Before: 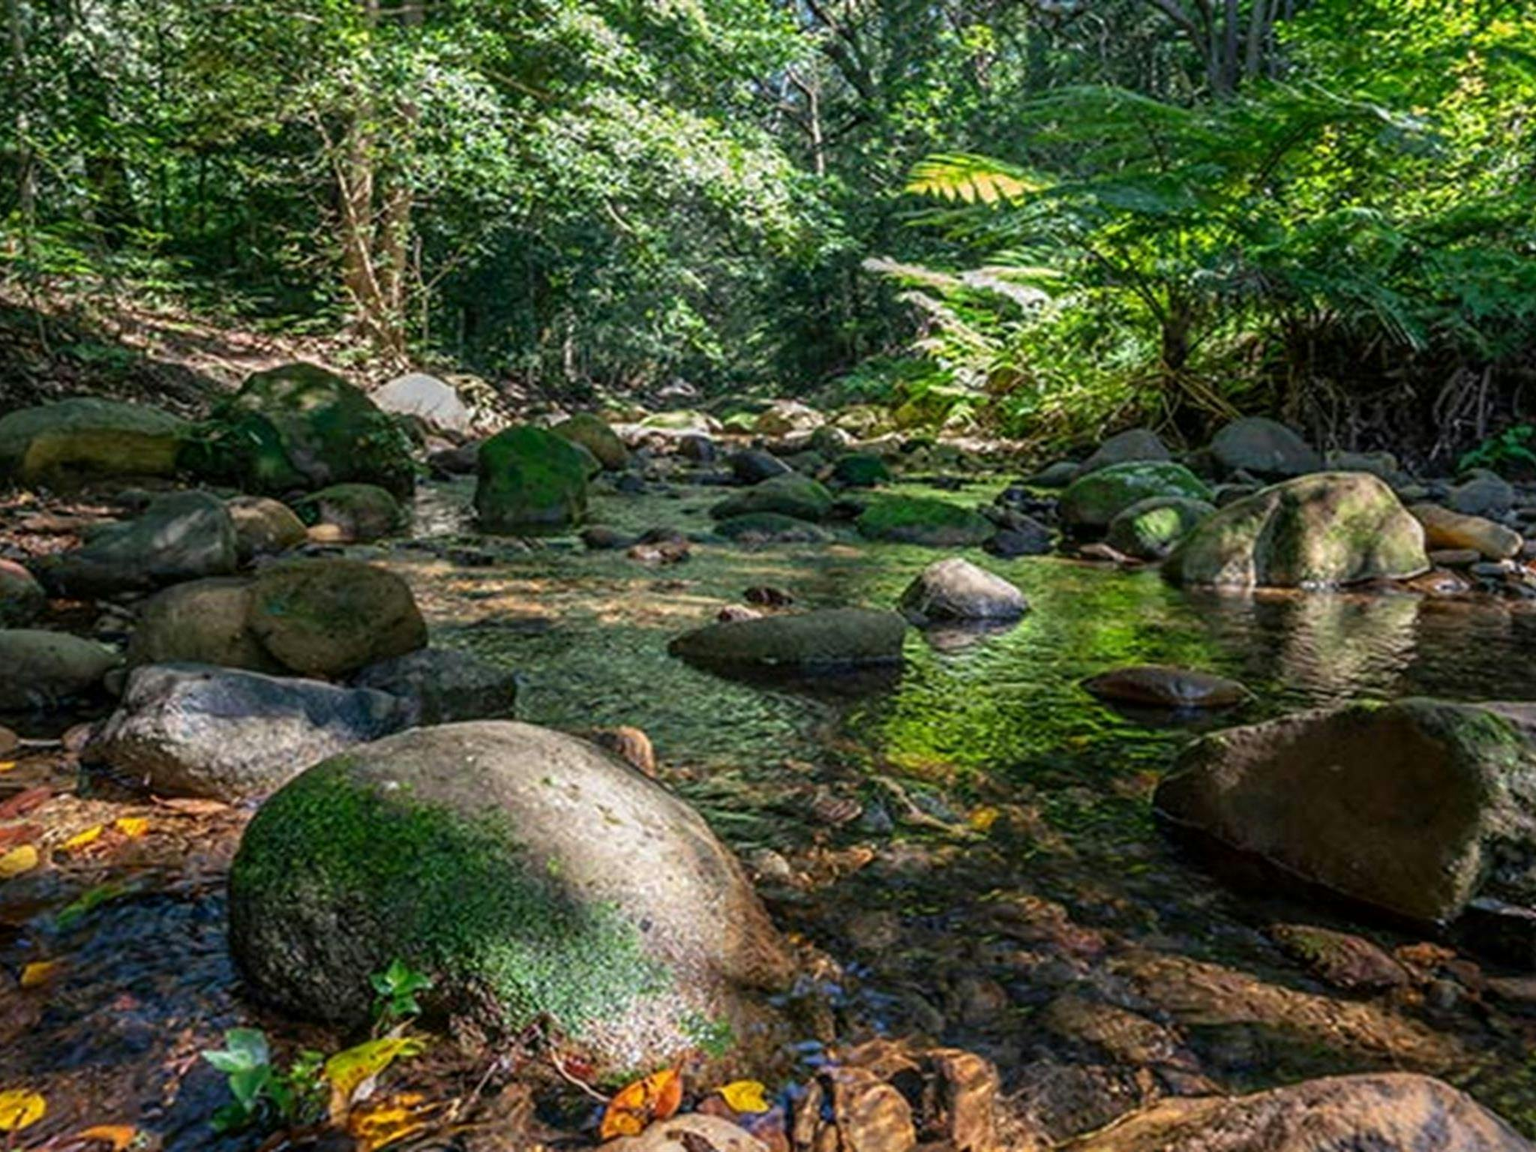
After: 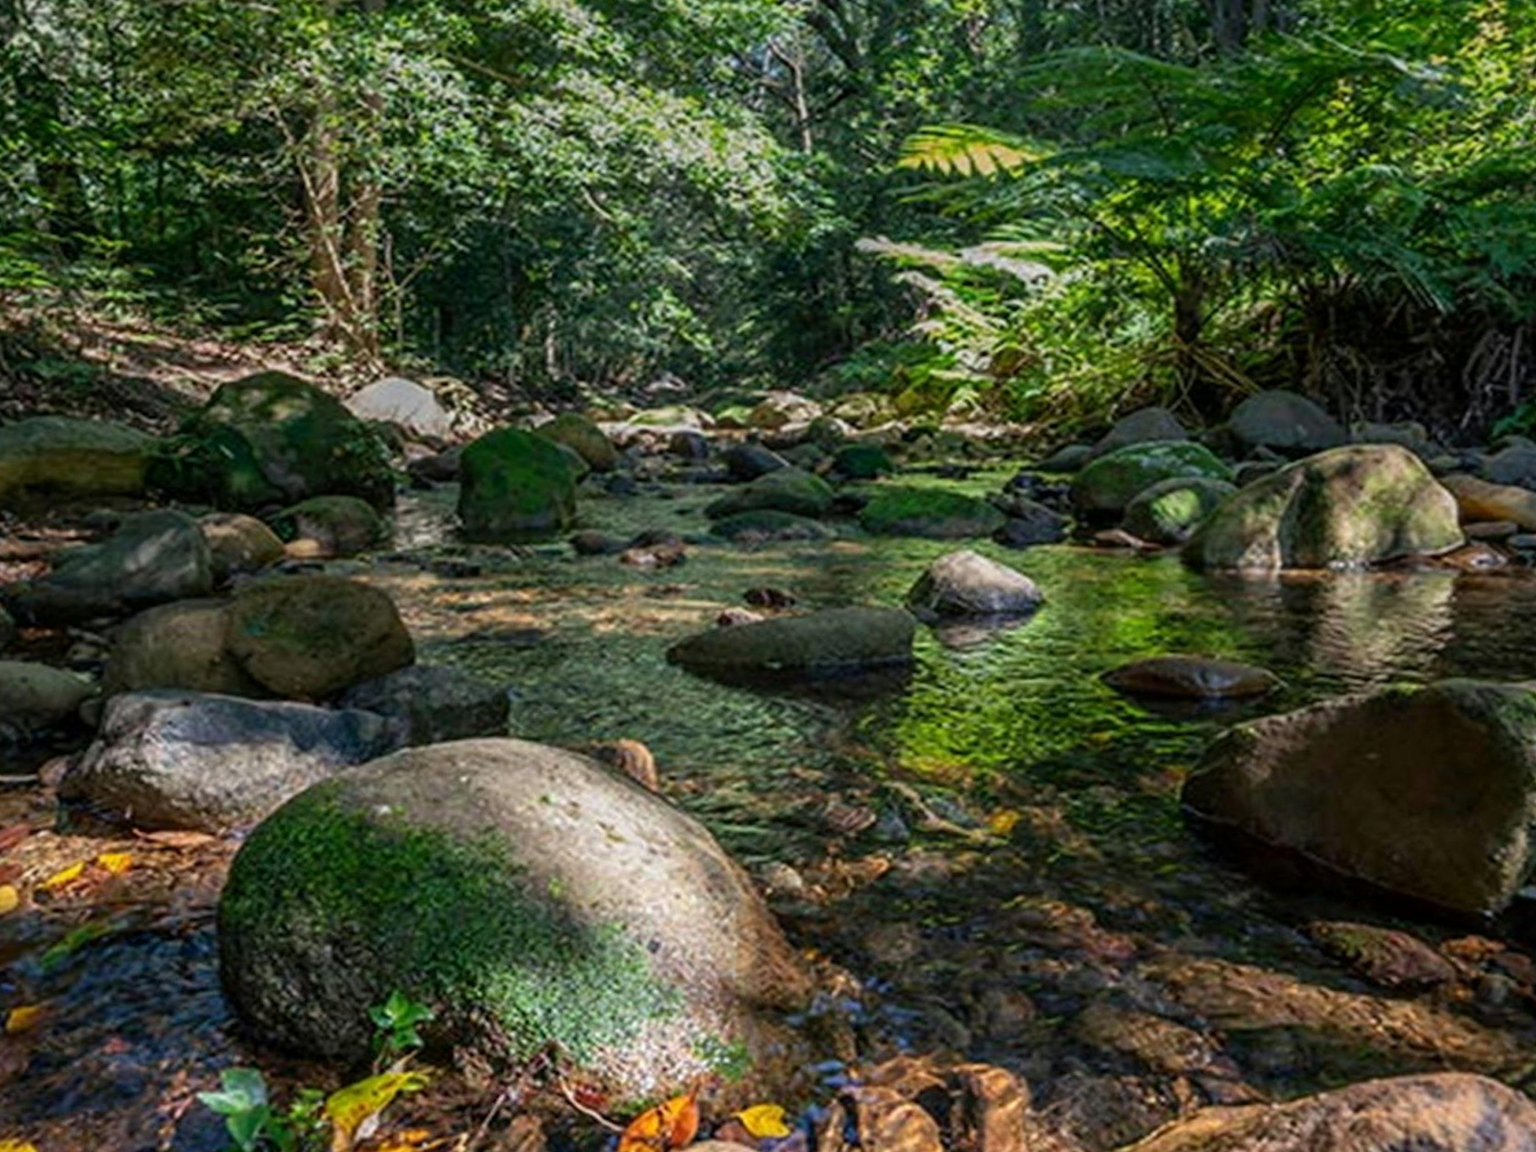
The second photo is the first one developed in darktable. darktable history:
rotate and perspective: rotation -2.12°, lens shift (vertical) 0.009, lens shift (horizontal) -0.008, automatic cropping original format, crop left 0.036, crop right 0.964, crop top 0.05, crop bottom 0.959
graduated density: on, module defaults
